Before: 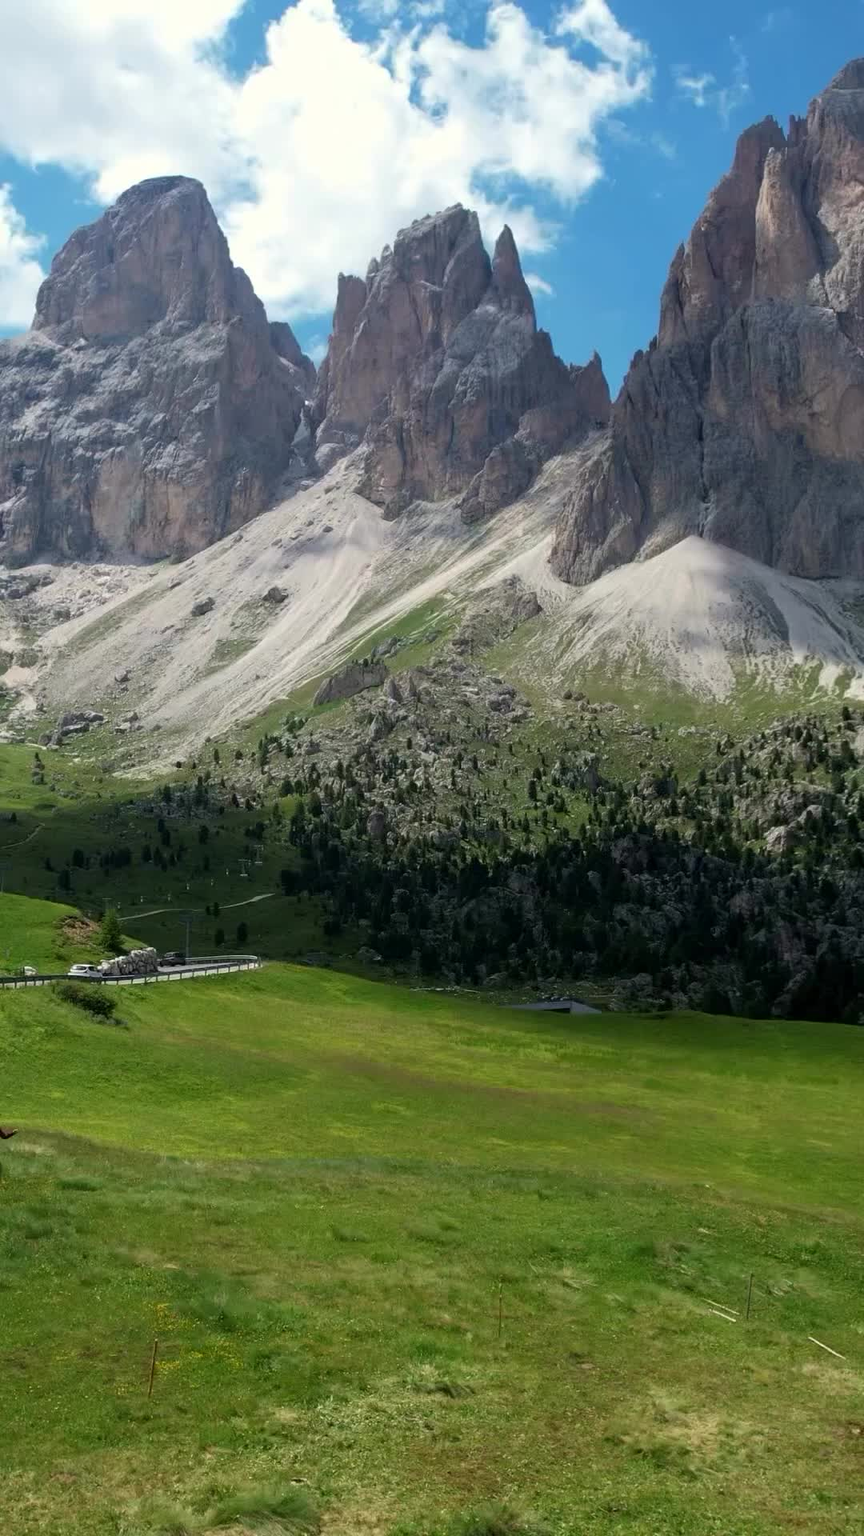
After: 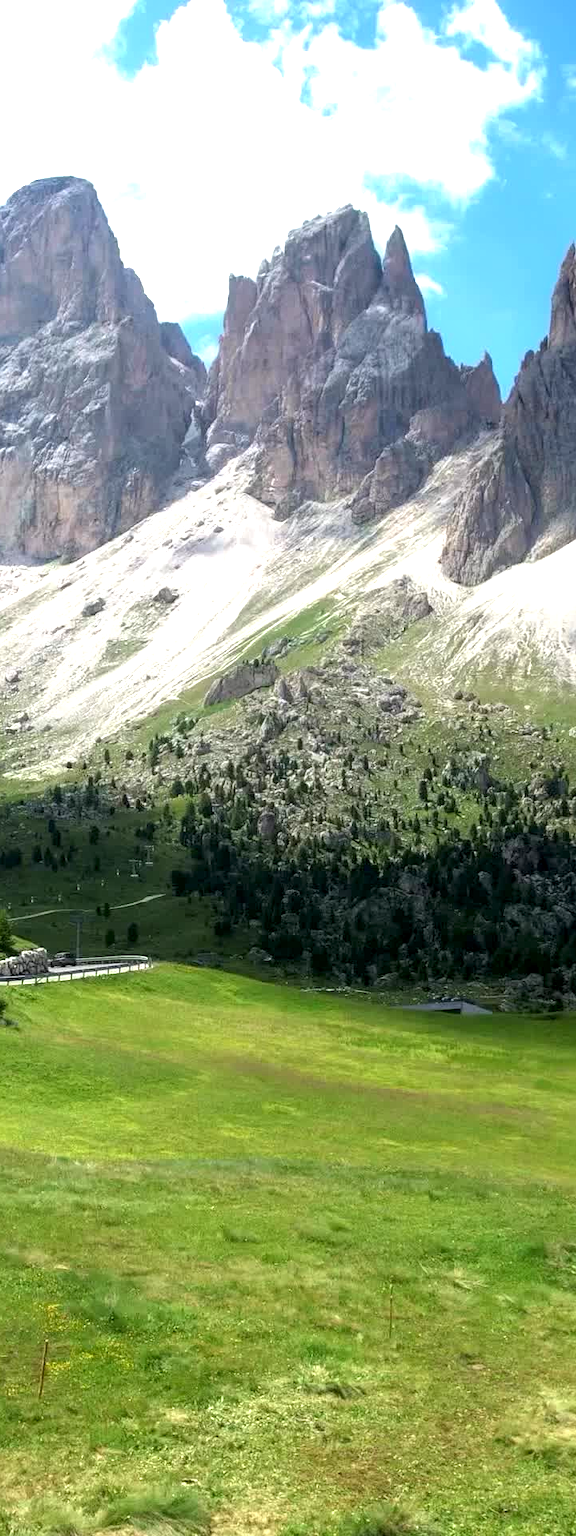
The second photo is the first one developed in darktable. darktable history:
crop and rotate: left 12.688%, right 20.565%
local contrast: highlights 29%, shadows 74%, midtone range 0.745
exposure: black level correction 0, exposure 1.103 EV, compensate highlight preservation false
contrast equalizer: octaves 7, y [[0.511, 0.558, 0.631, 0.632, 0.559, 0.512], [0.5 ×6], [0.507, 0.559, 0.627, 0.644, 0.647, 0.647], [0 ×6], [0 ×6]], mix -0.29
